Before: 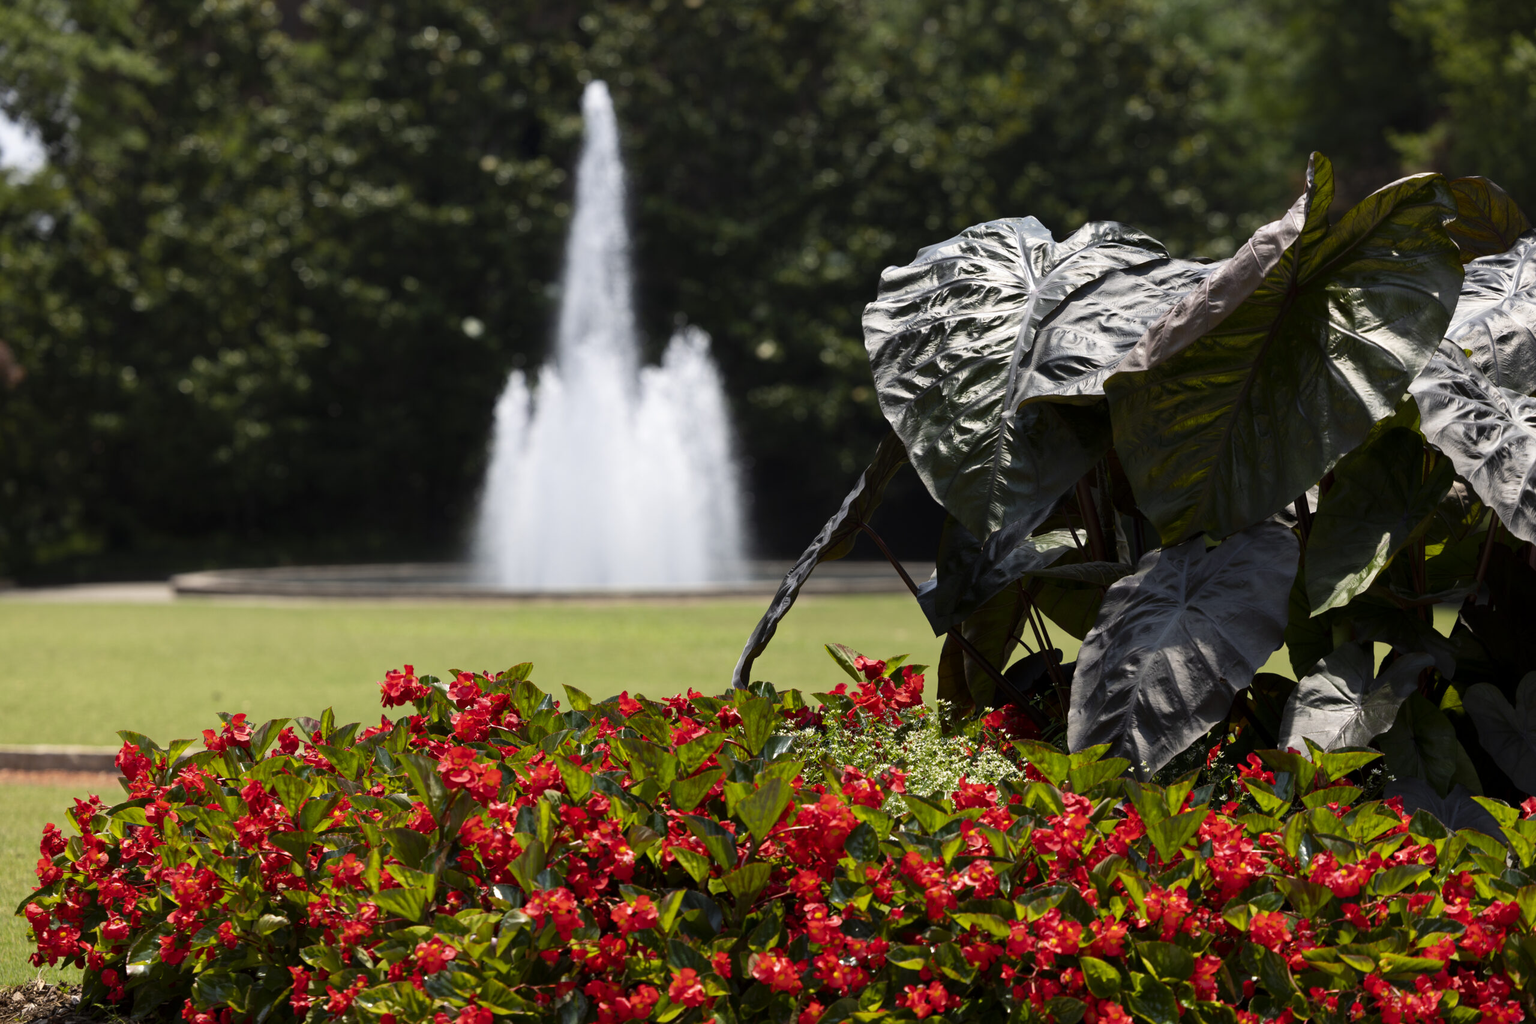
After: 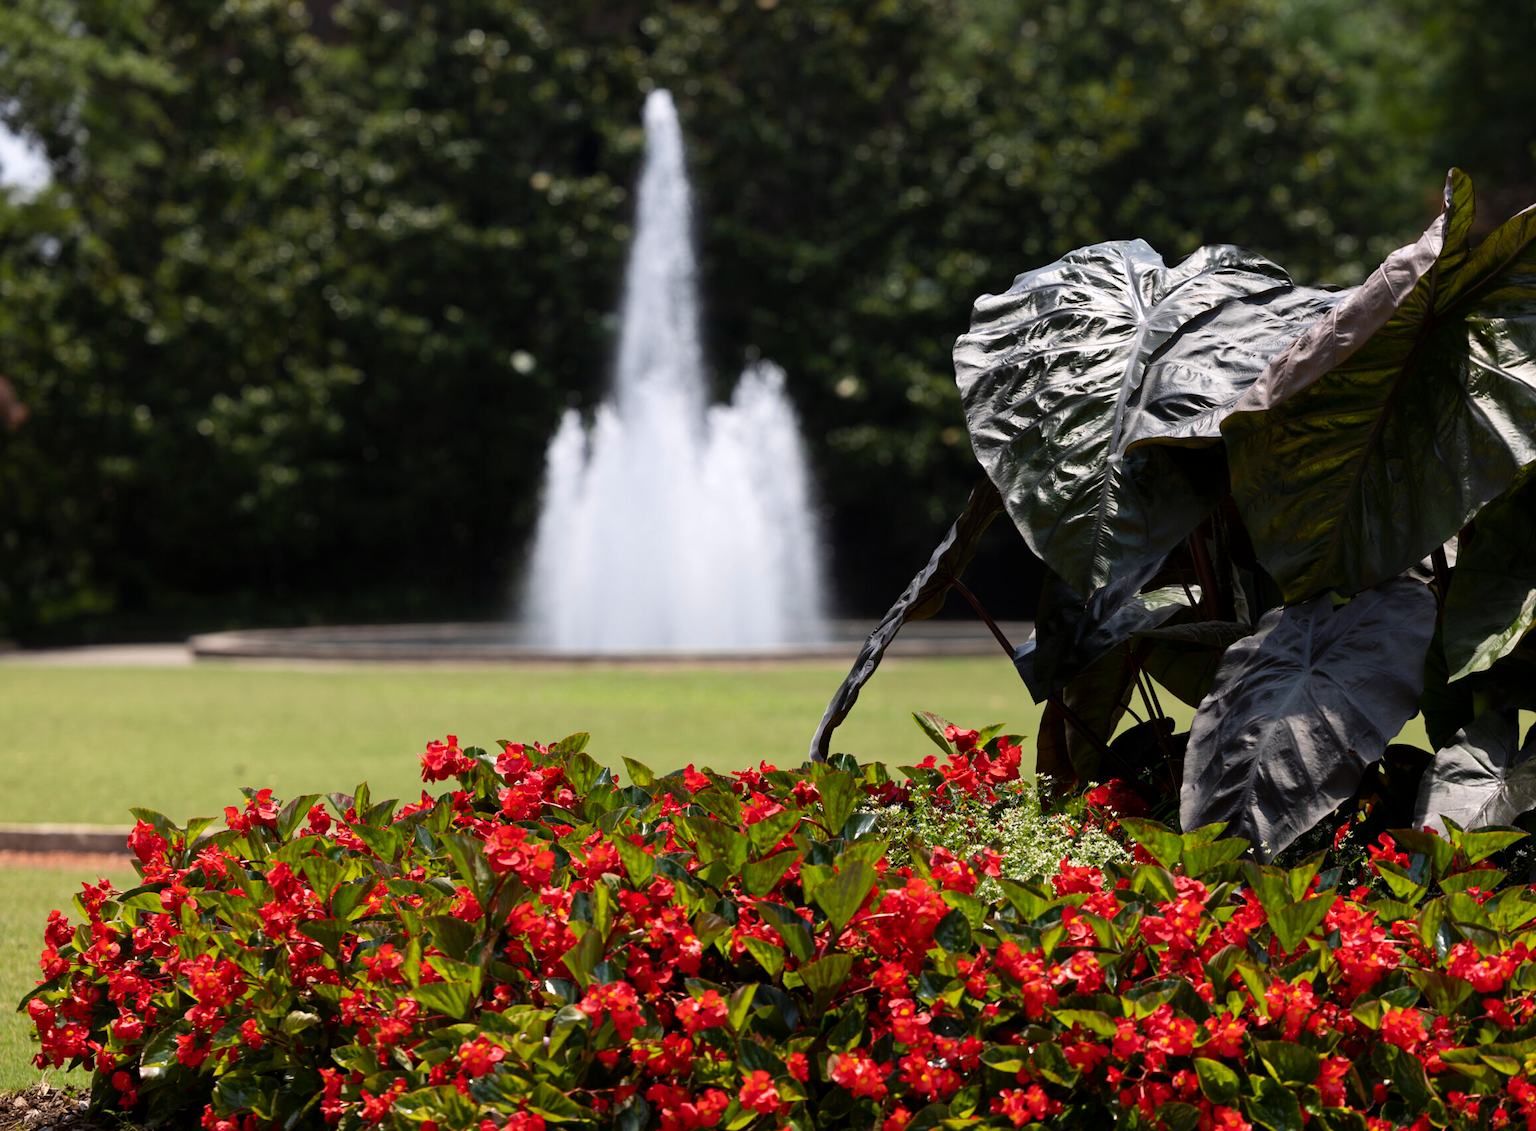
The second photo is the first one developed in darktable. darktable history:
white balance: red 1.004, blue 1.024
crop: right 9.509%, bottom 0.031%
exposure: compensate highlight preservation false
rotate and perspective: crop left 0, crop top 0
